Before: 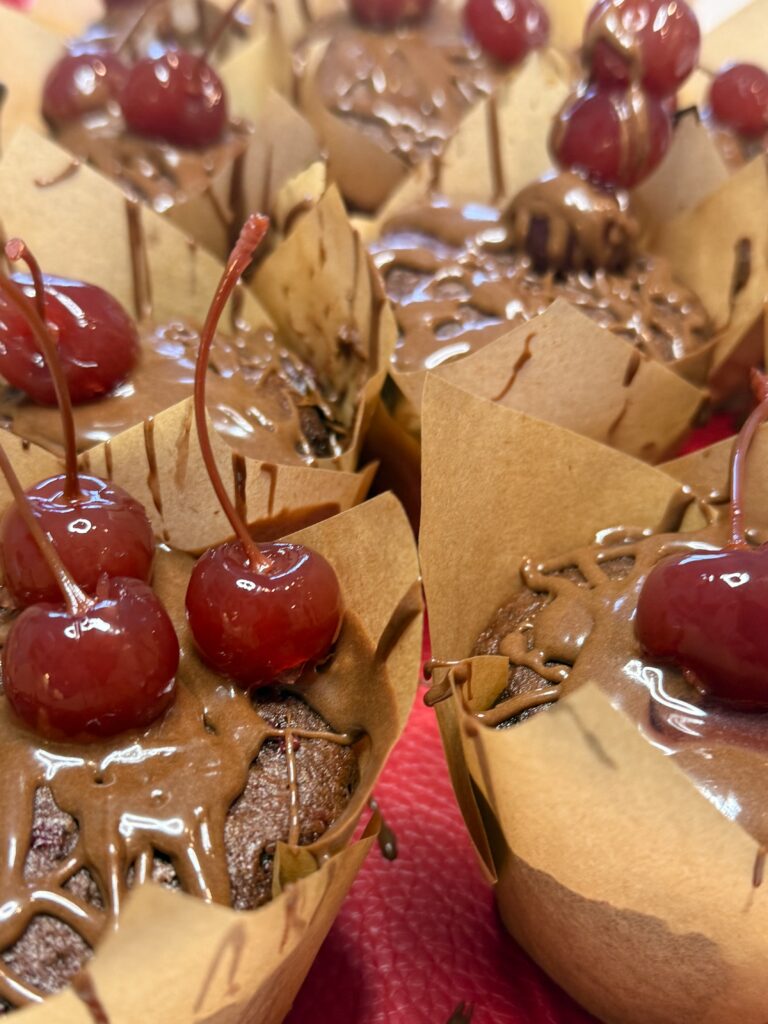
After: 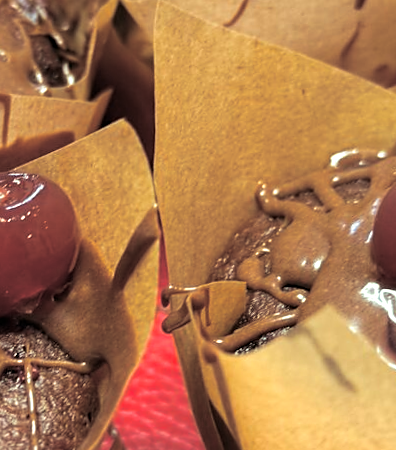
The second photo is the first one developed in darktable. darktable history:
rotate and perspective: rotation -1.17°, automatic cropping off
sharpen: radius 1.864, amount 0.398, threshold 1.271
color correction: highlights a* -8, highlights b* 3.1
split-toning: shadows › saturation 0.2
crop: left 35.03%, top 36.625%, right 14.663%, bottom 20.057%
exposure: exposure 0.29 EV, compensate highlight preservation false
shadows and highlights: shadows 25, highlights -48, soften with gaussian
